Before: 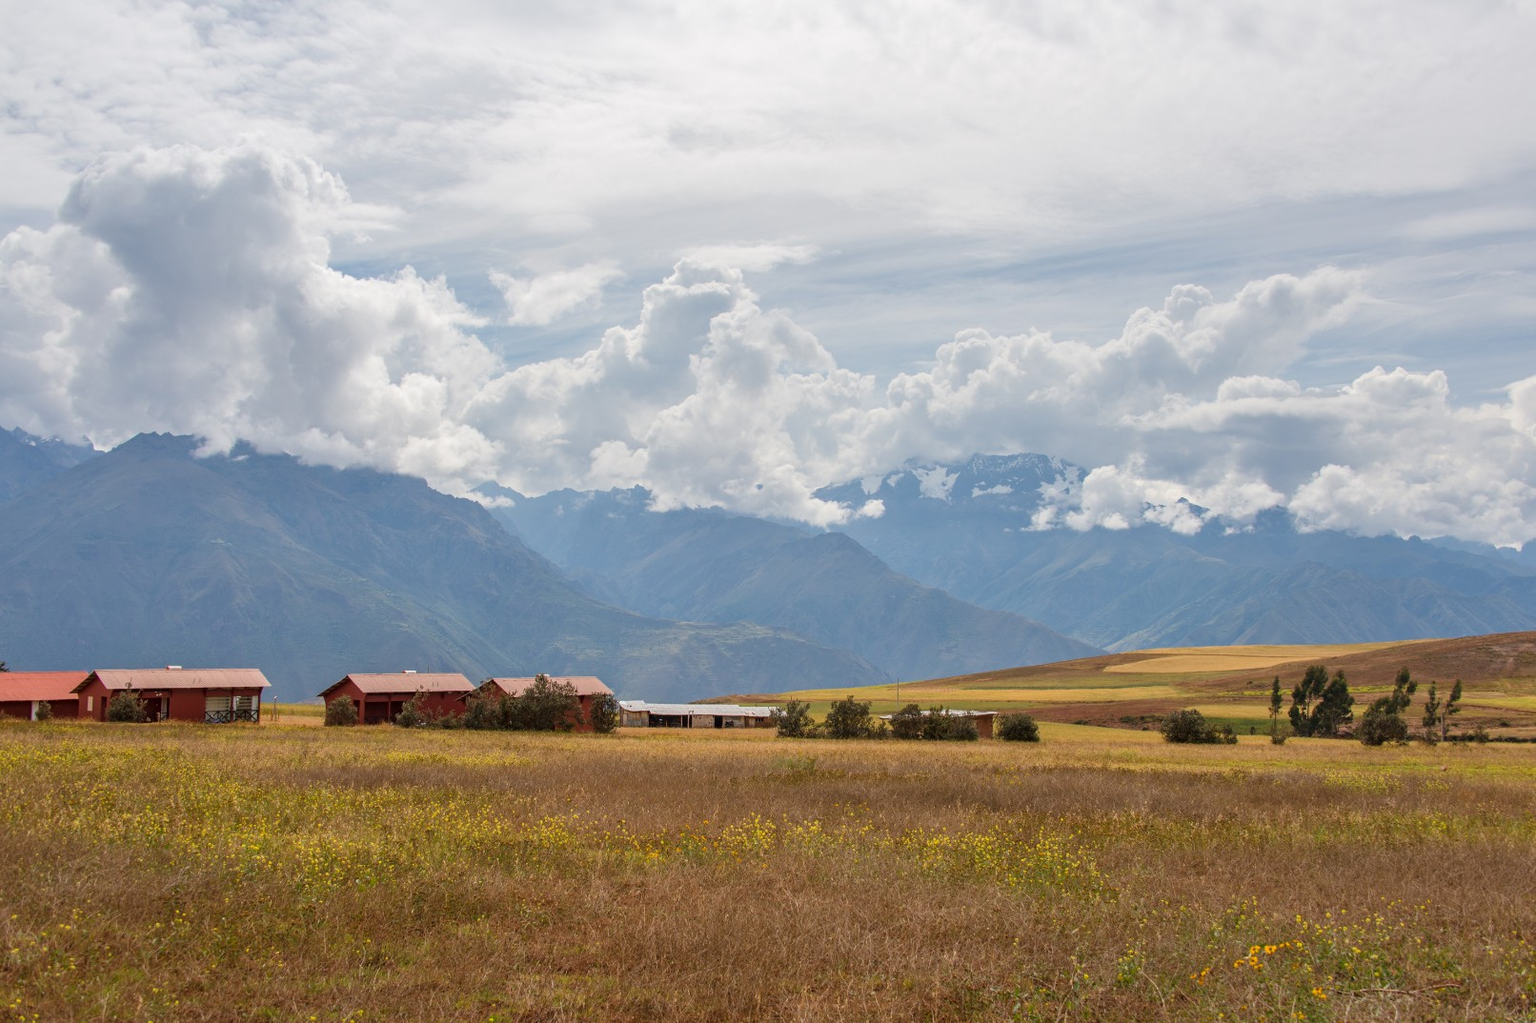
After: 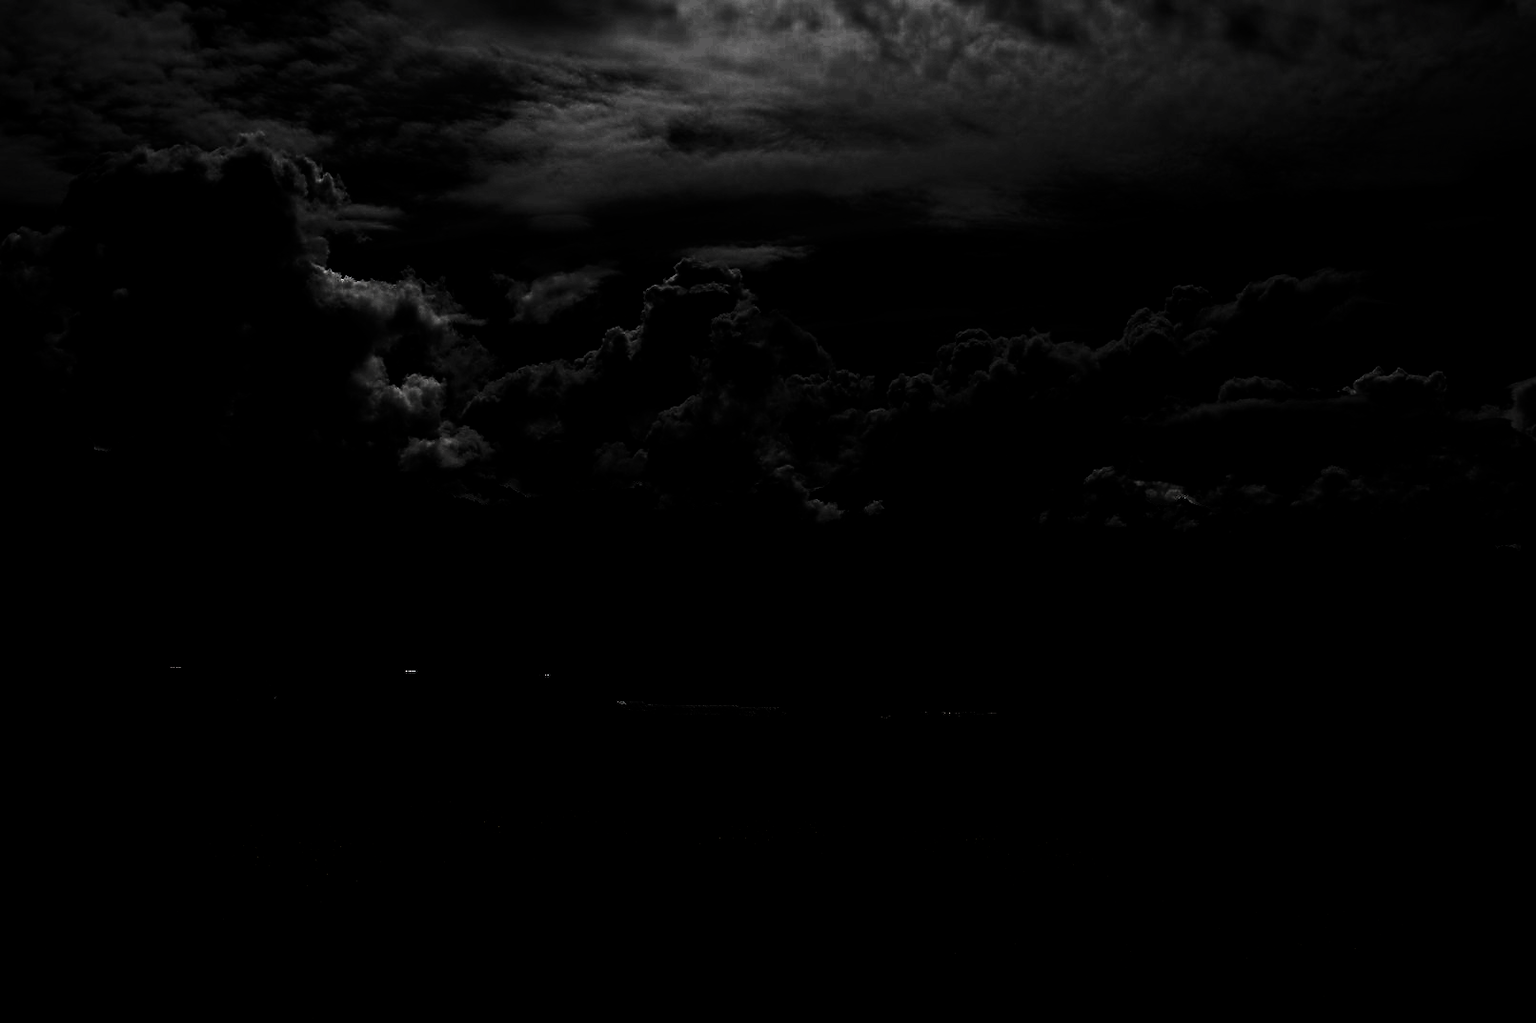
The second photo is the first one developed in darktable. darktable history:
levels: levels [0.721, 0.937, 0.997]
sharpen: amount 0.2
color zones: curves: ch0 [(0, 0.425) (0.143, 0.422) (0.286, 0.42) (0.429, 0.419) (0.571, 0.419) (0.714, 0.42) (0.857, 0.422) (1, 0.425)]
base curve: curves: ch0 [(0, 0) (0.74, 0.67) (1, 1)]
